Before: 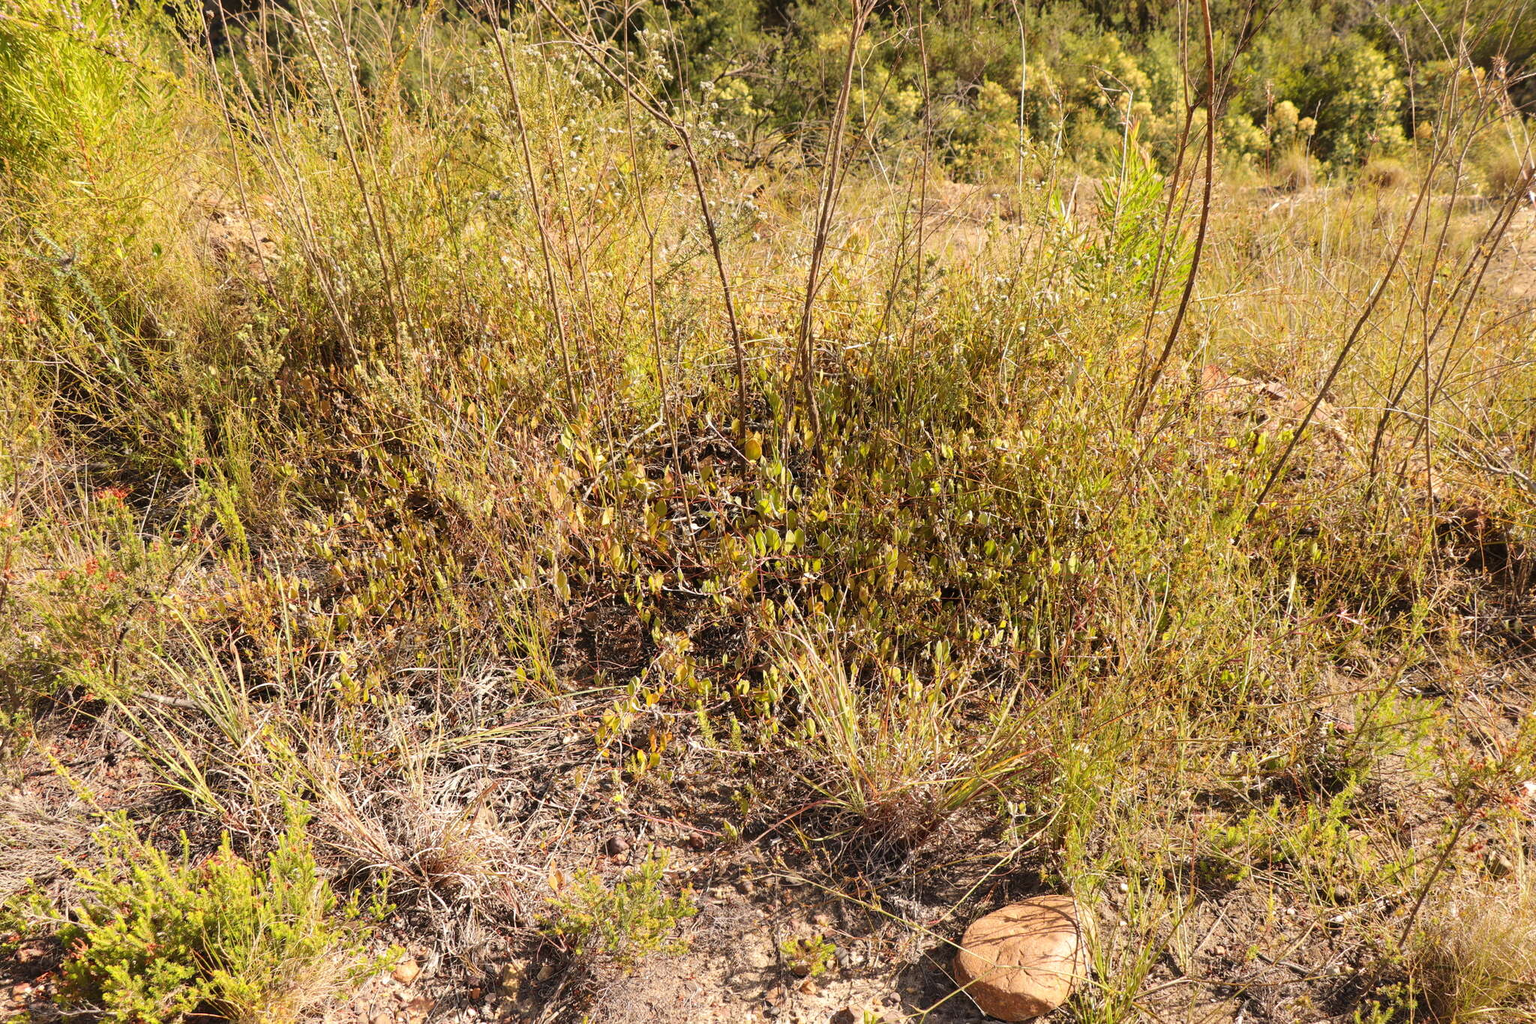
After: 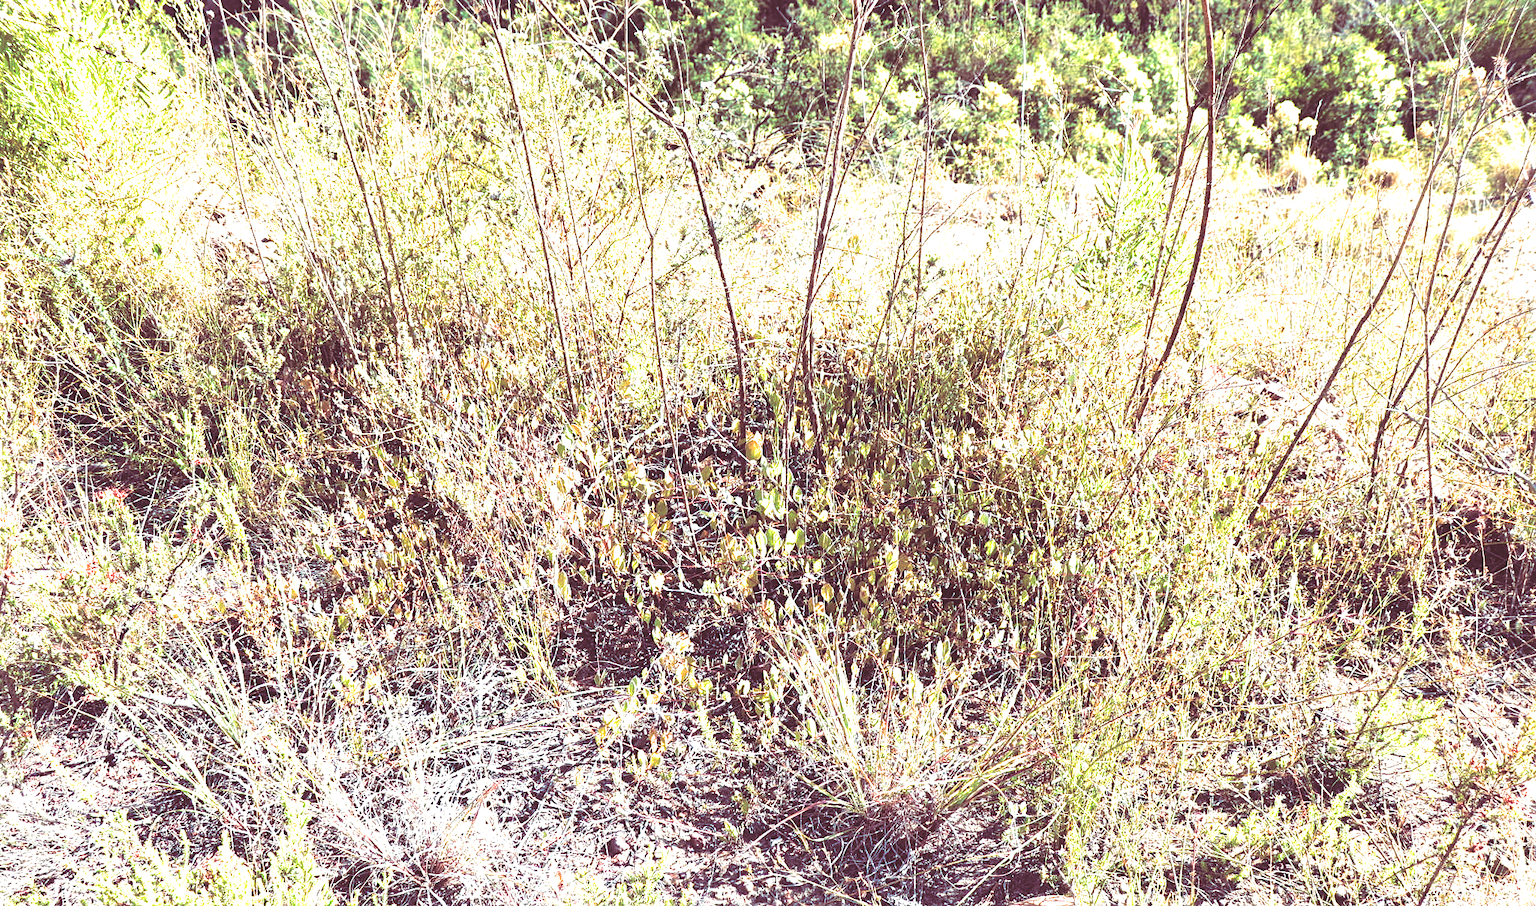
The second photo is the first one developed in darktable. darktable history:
sharpen: amount 0.2
exposure: black level correction 0, exposure 1.5 EV, compensate exposure bias true, compensate highlight preservation false
split-toning: highlights › hue 180°
local contrast: mode bilateral grid, contrast 20, coarseness 50, detail 120%, midtone range 0.2
rgb curve: curves: ch0 [(0, 0.186) (0.314, 0.284) (0.576, 0.466) (0.805, 0.691) (0.936, 0.886)]; ch1 [(0, 0.186) (0.314, 0.284) (0.581, 0.534) (0.771, 0.746) (0.936, 0.958)]; ch2 [(0, 0.216) (0.275, 0.39) (1, 1)], mode RGB, independent channels, compensate middle gray true, preserve colors none
tone equalizer: on, module defaults
crop and rotate: top 0%, bottom 11.49%
white balance: red 0.967, blue 1.119, emerald 0.756
